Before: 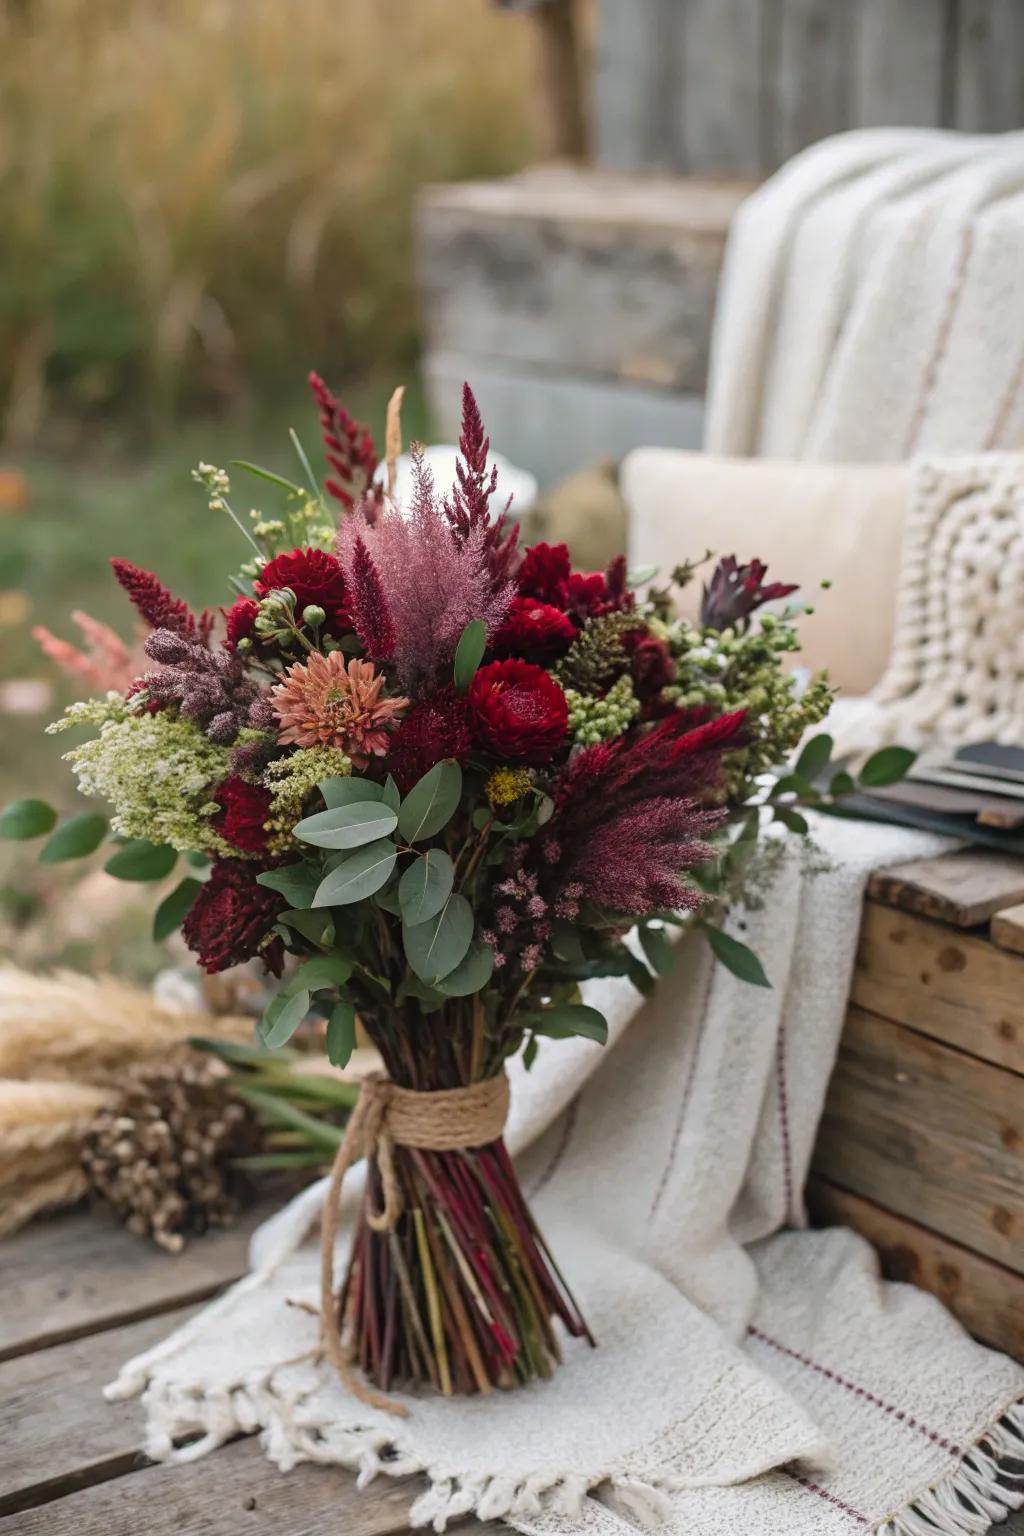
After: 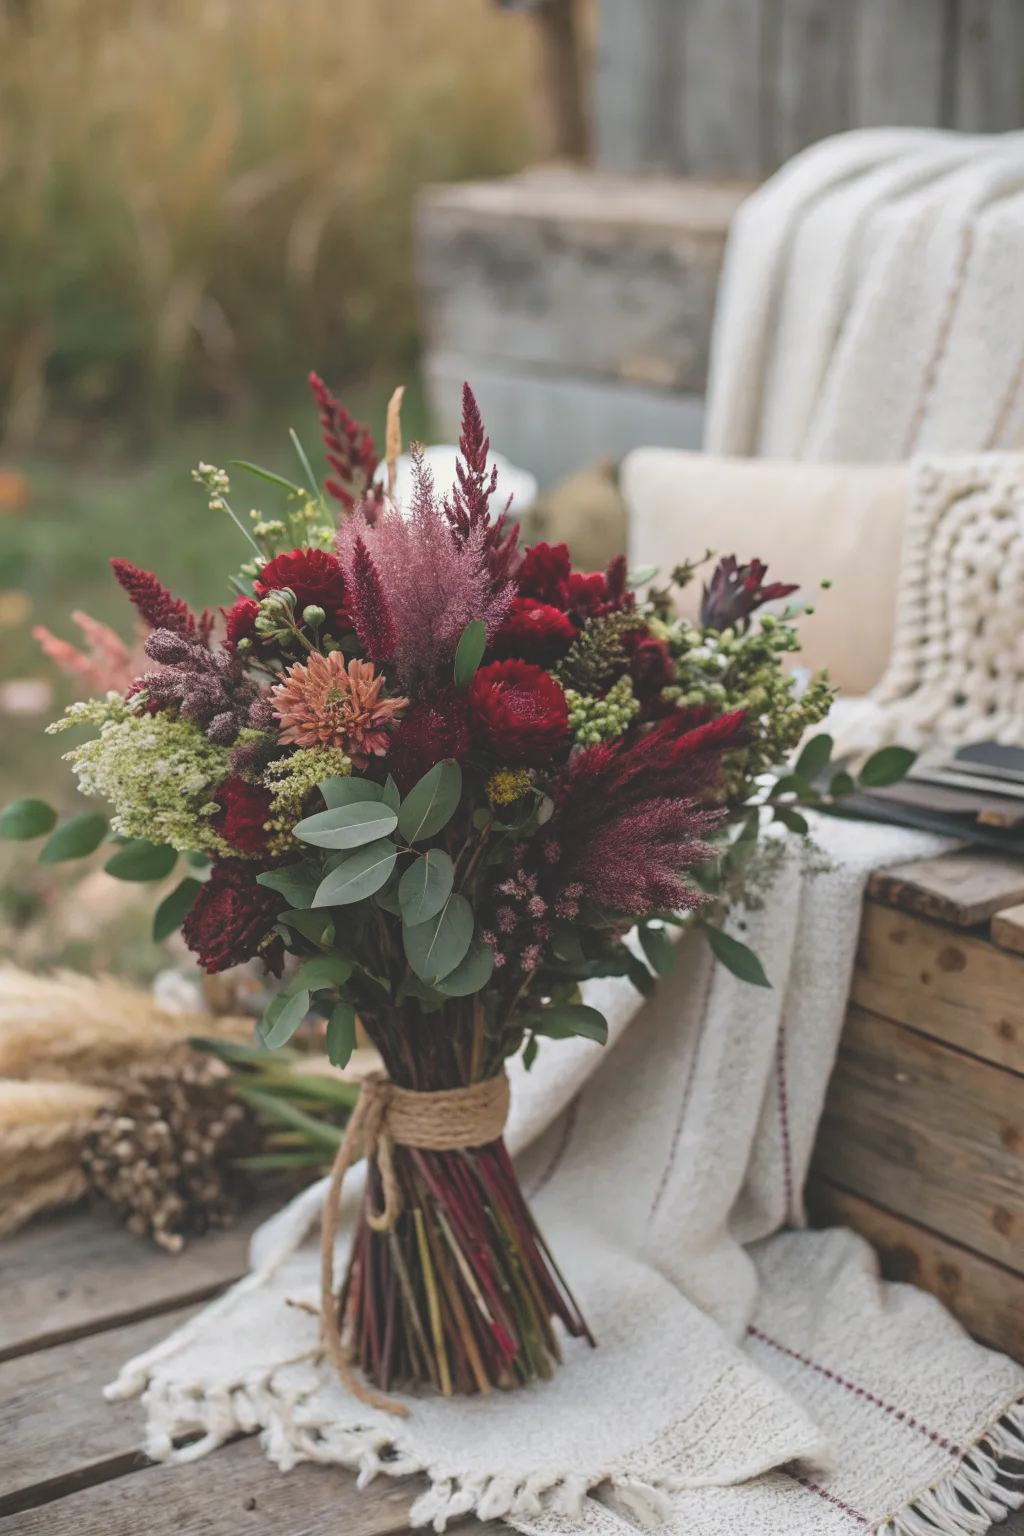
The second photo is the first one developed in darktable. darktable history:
exposure: black level correction -0.025, exposure -0.121 EV, compensate exposure bias true, compensate highlight preservation false
